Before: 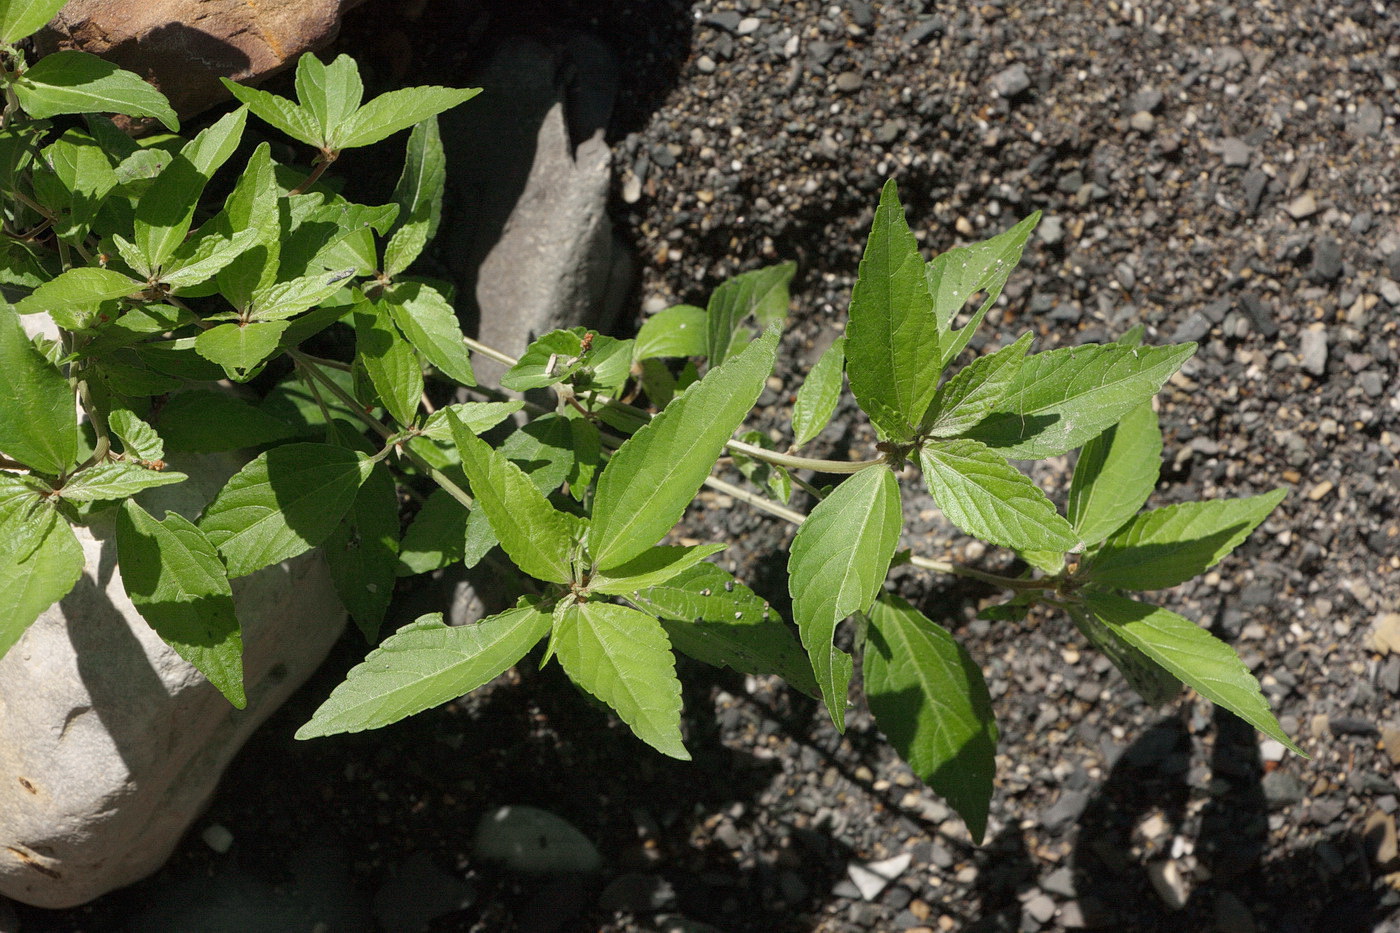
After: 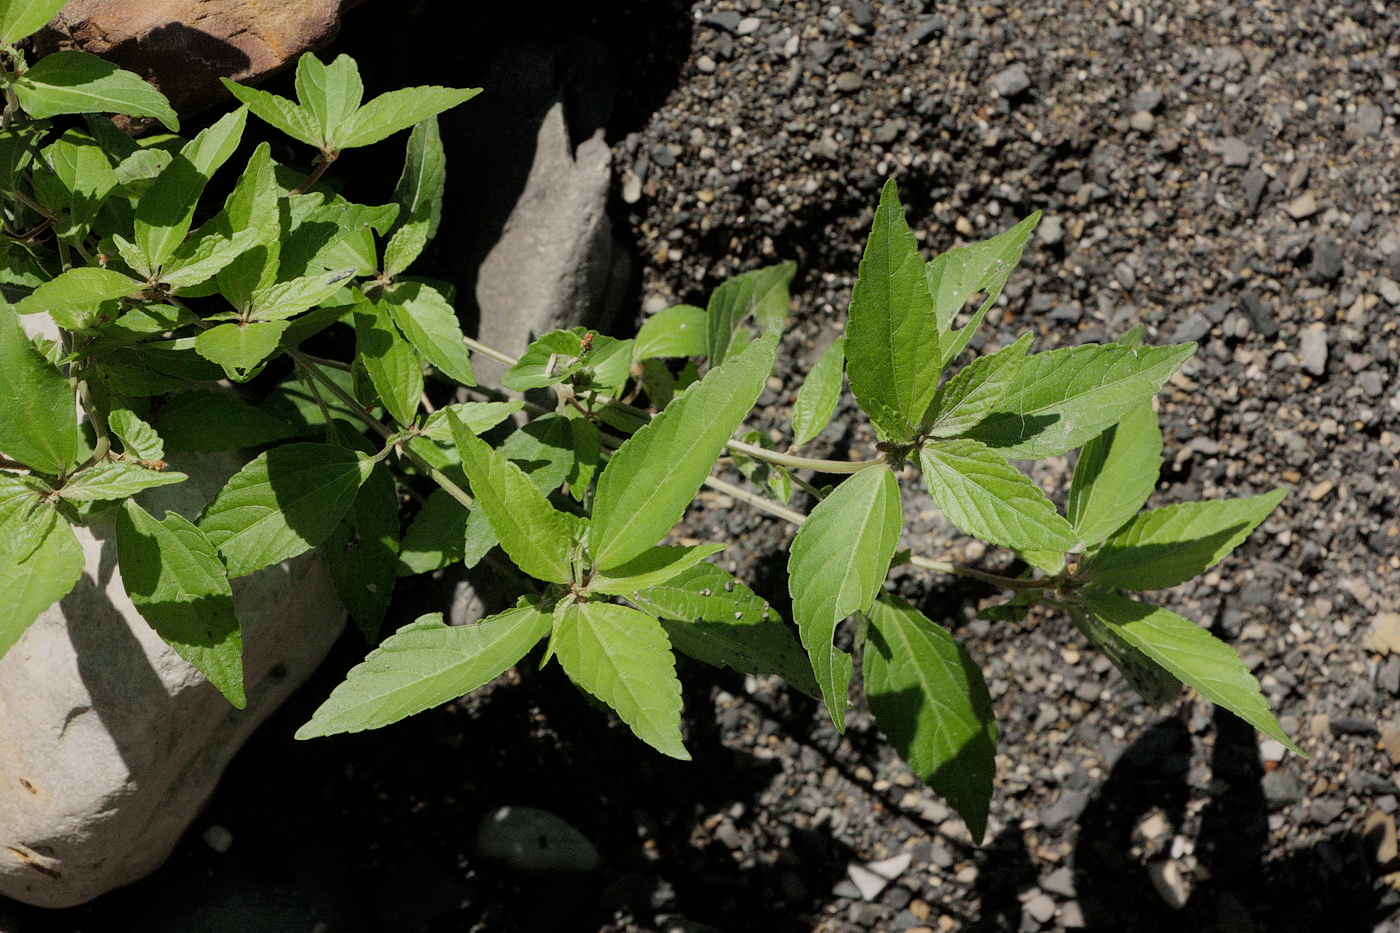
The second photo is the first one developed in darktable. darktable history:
exposure: black level correction 0.001, exposure 0.014 EV, compensate highlight preservation false
filmic rgb: black relative exposure -7.65 EV, white relative exposure 4.56 EV, hardness 3.61, color science v6 (2022)
